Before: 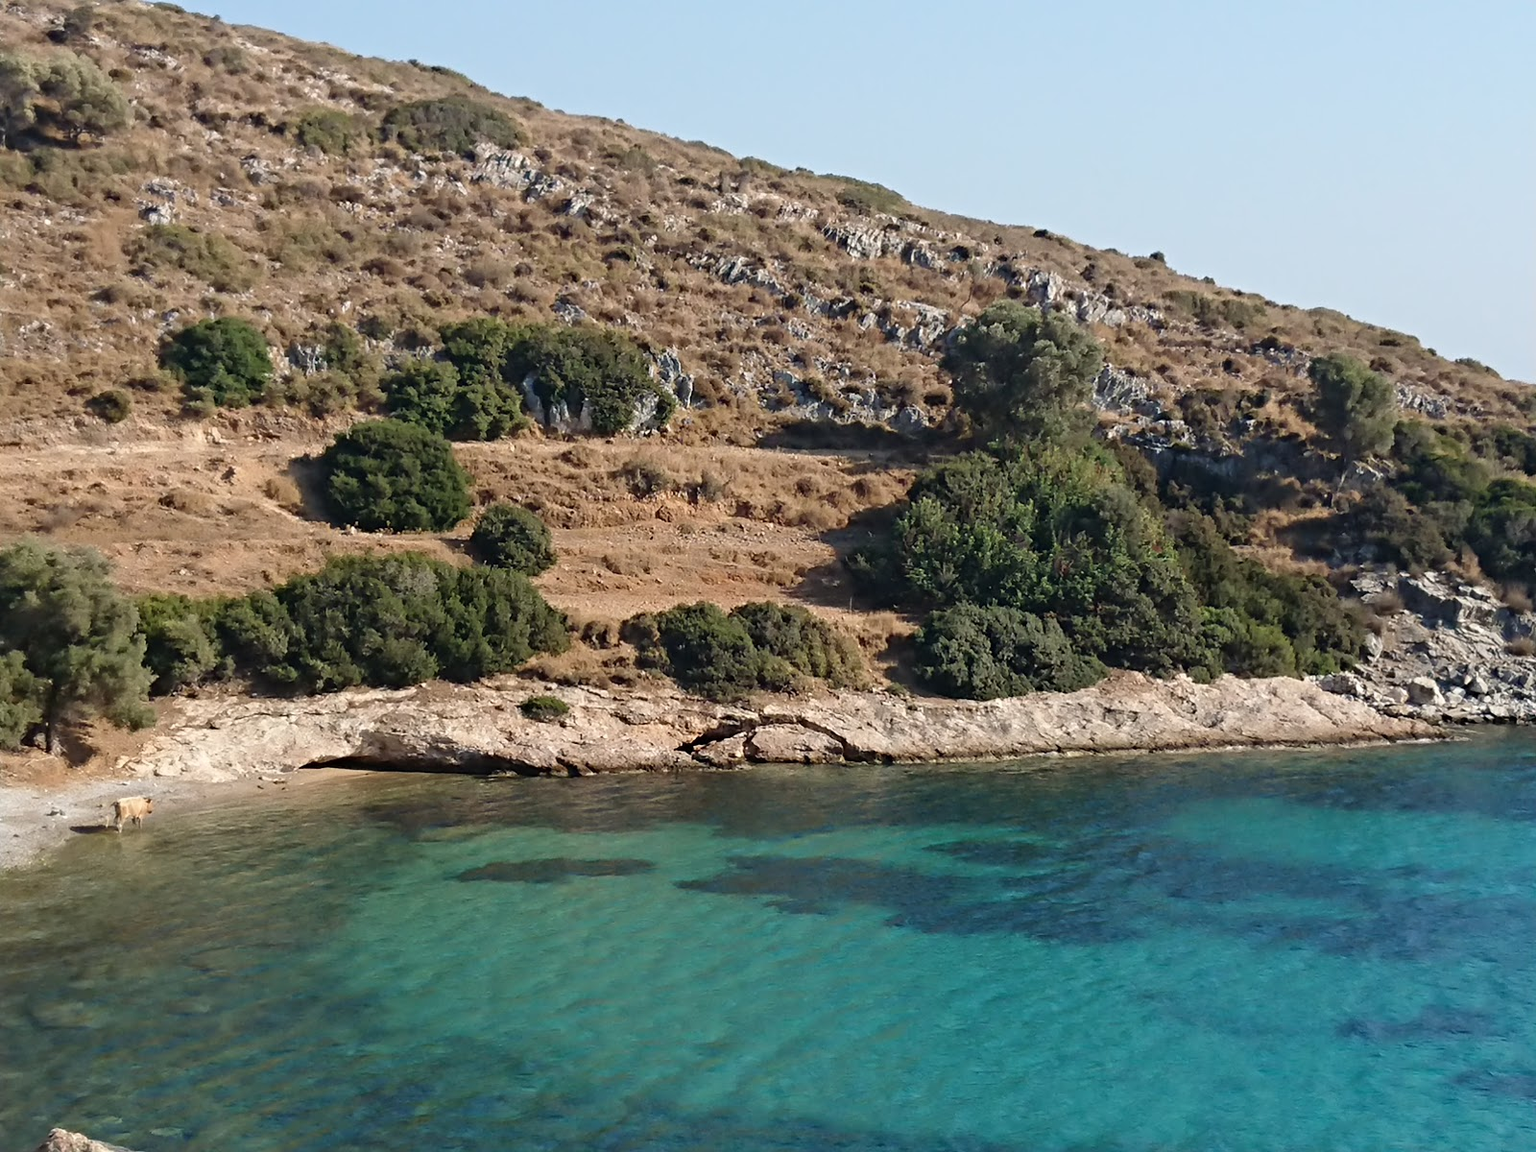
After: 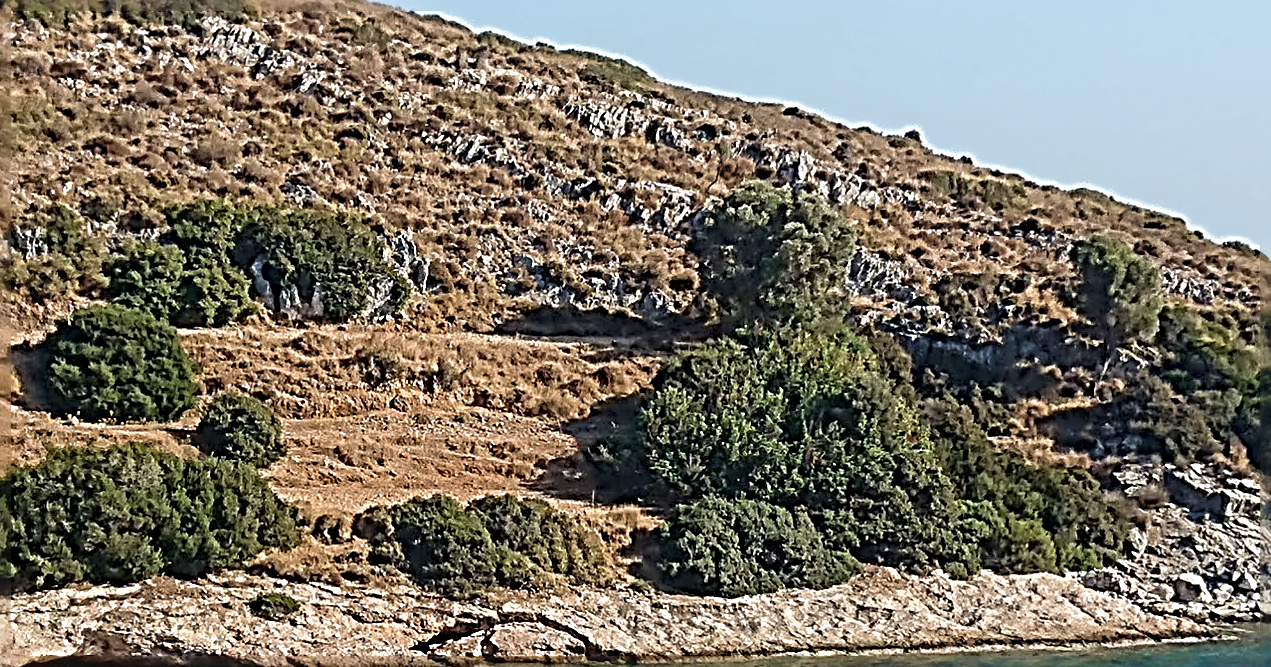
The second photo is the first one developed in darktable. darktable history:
local contrast: on, module defaults
sharpen: radius 4.02, amount 1.996
crop: left 18.362%, top 11.075%, right 2.164%, bottom 33.263%
velvia: on, module defaults
tone equalizer: on, module defaults
